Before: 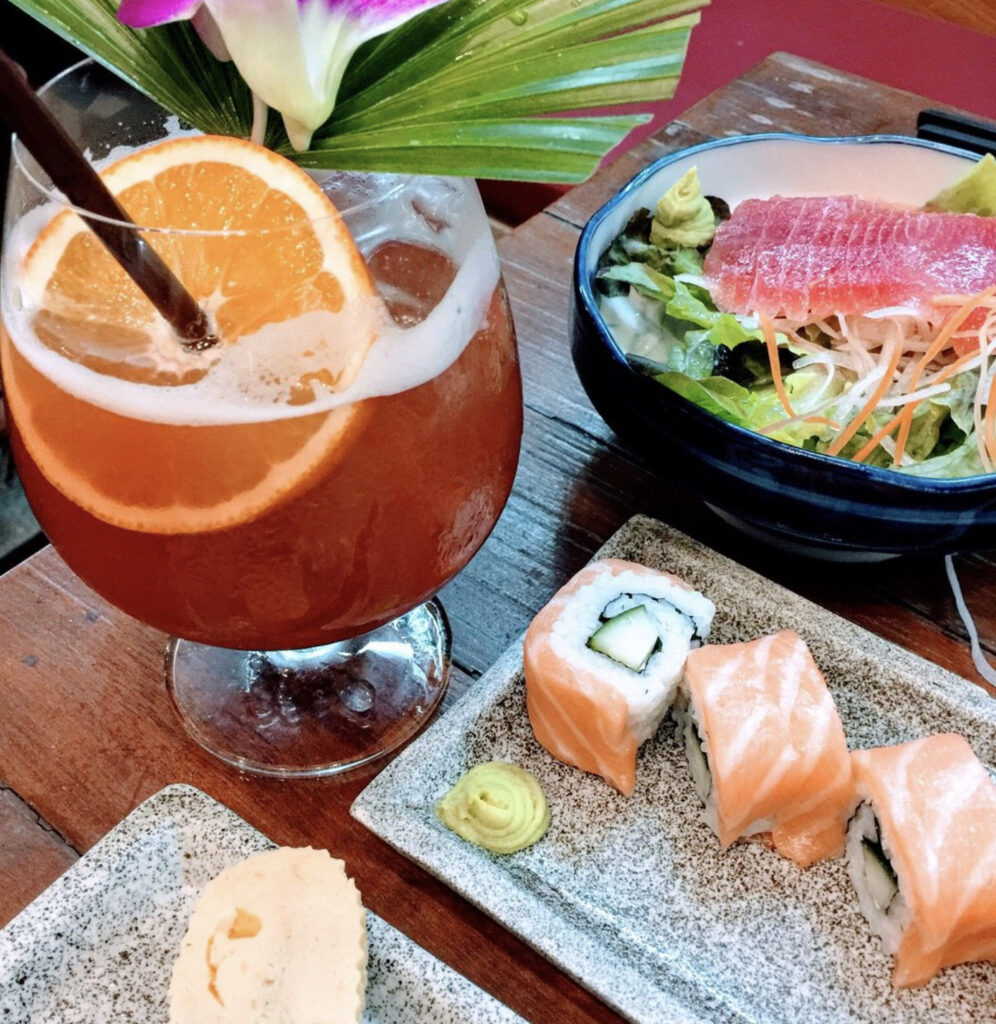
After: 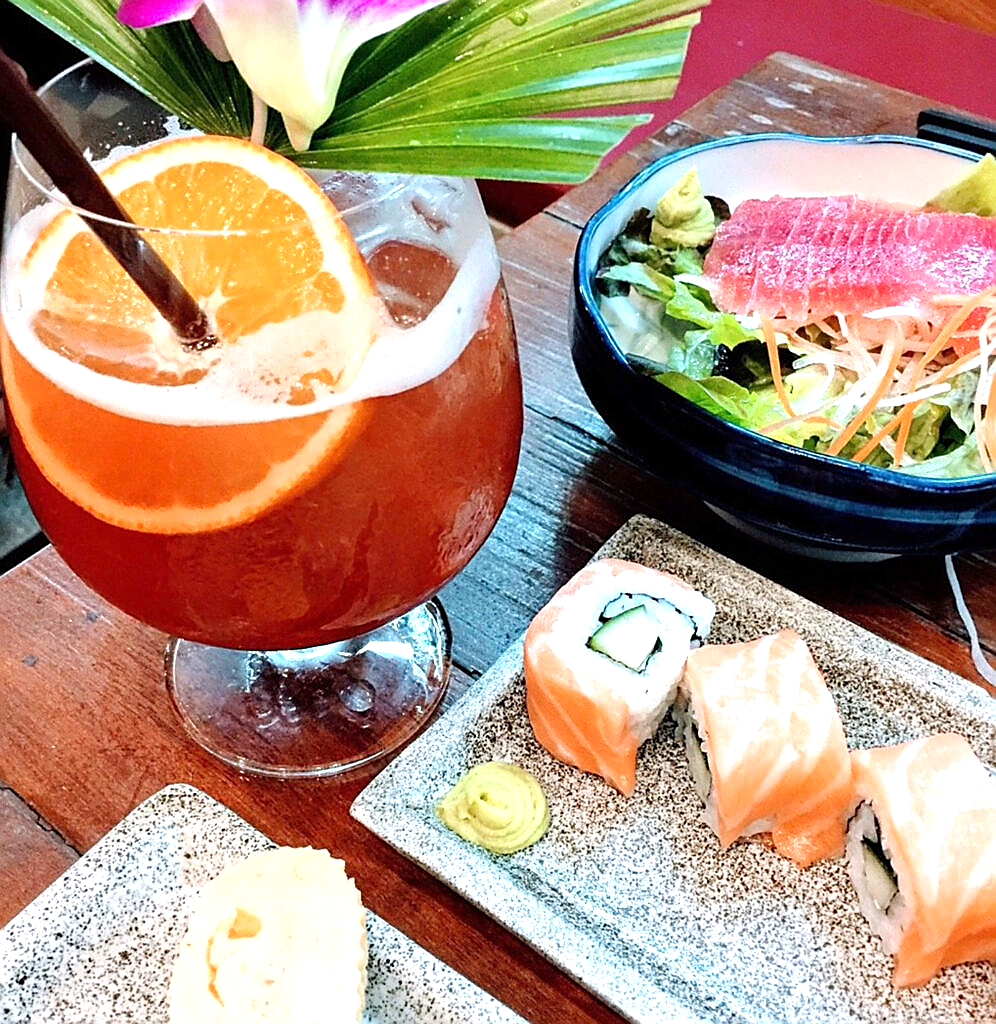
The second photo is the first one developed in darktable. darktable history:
exposure: exposure 0.6 EV, compensate highlight preservation false
sharpen: radius 1.4, amount 1.25, threshold 0.7
